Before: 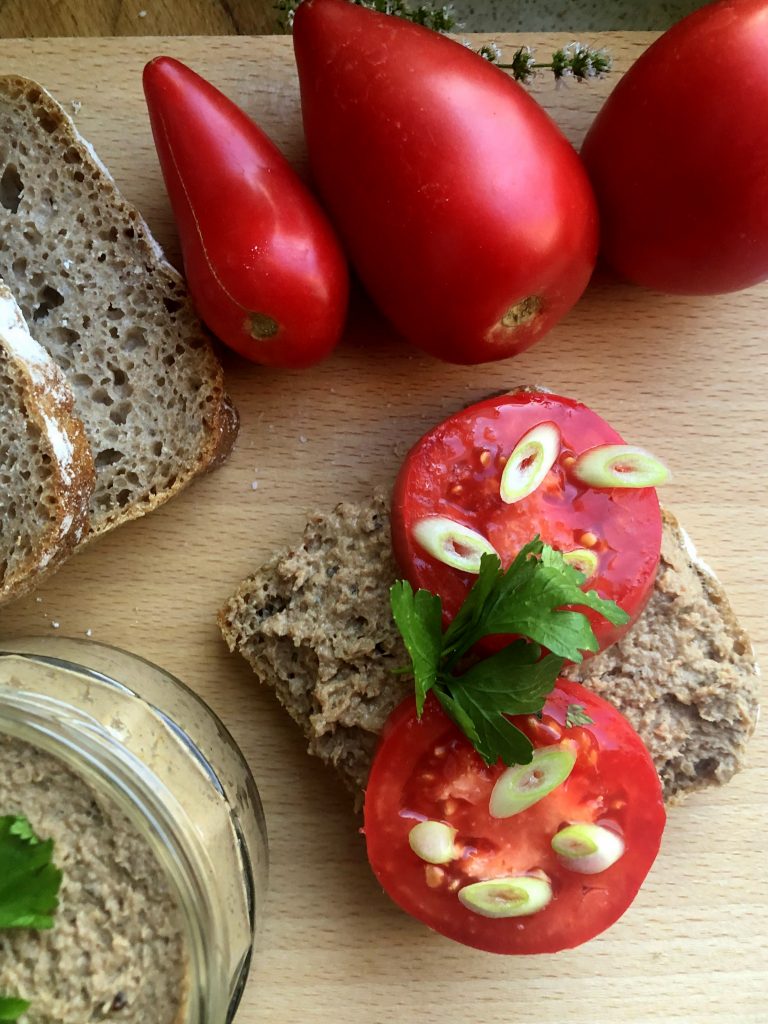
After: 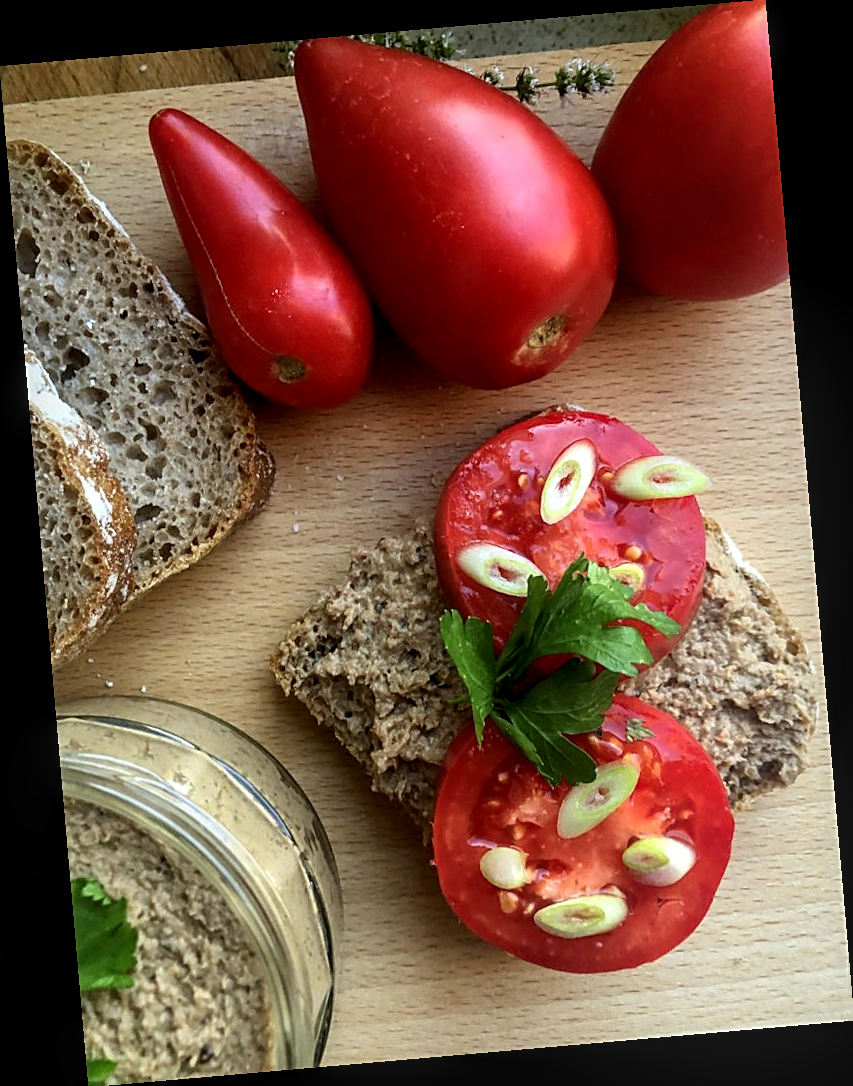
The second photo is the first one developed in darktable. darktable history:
rotate and perspective: rotation -4.98°, automatic cropping off
sharpen: on, module defaults
local contrast: detail 130%
